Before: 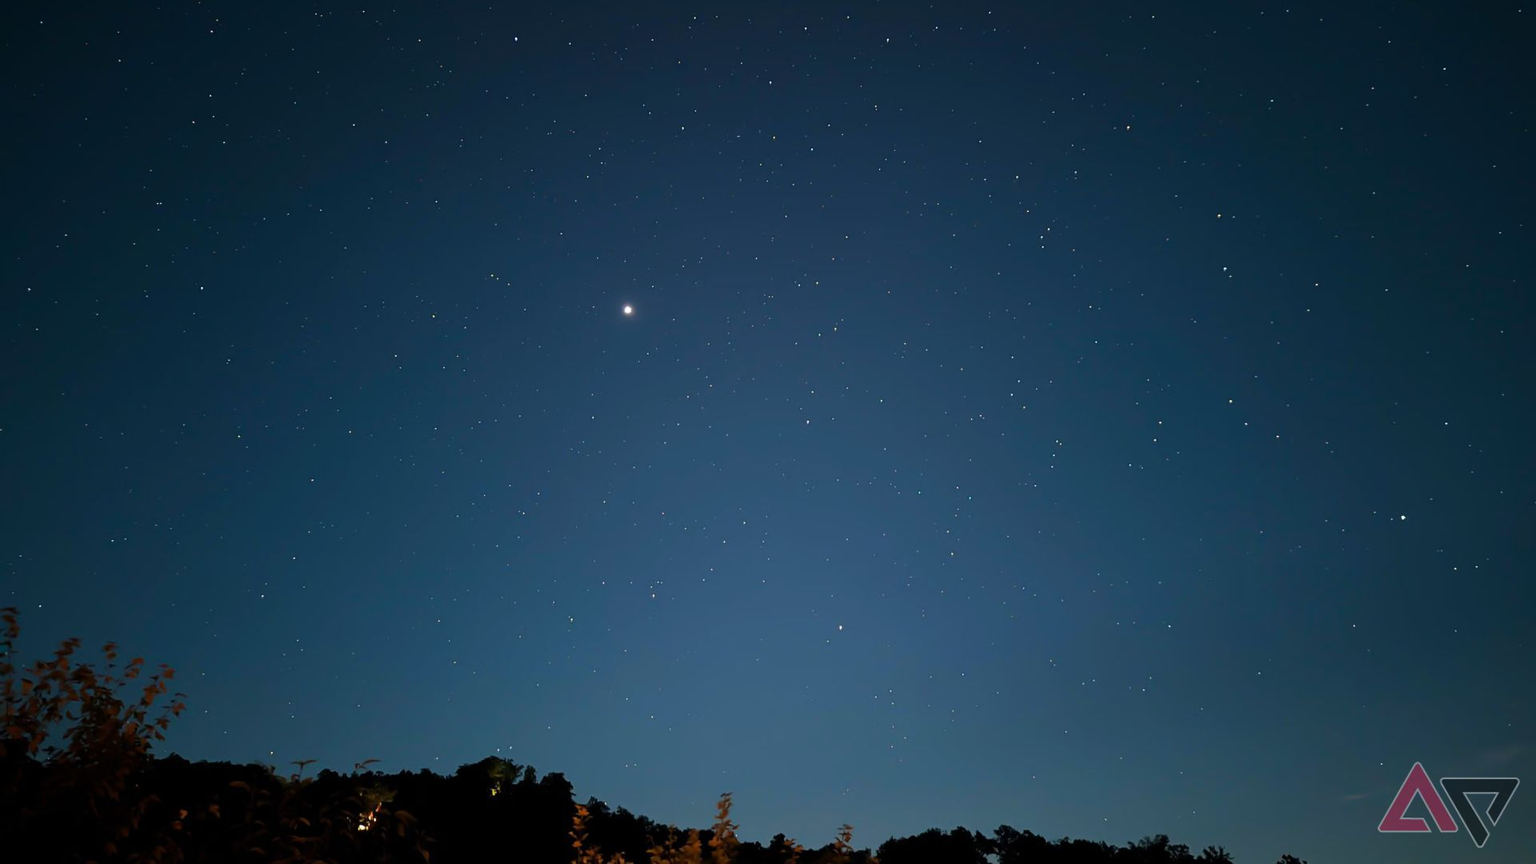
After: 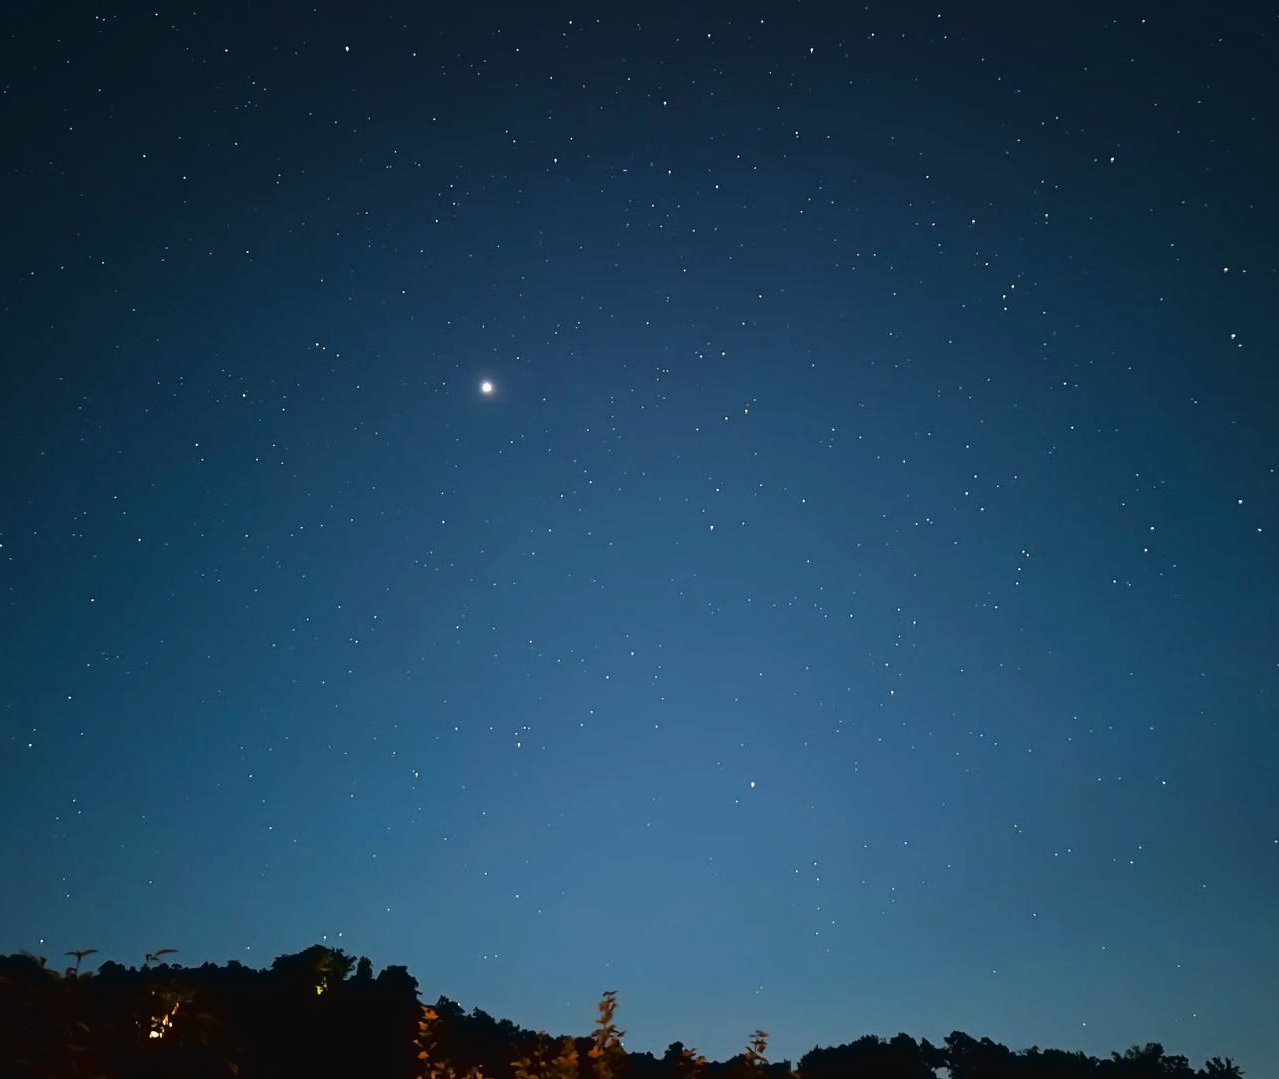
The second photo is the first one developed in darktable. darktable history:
tone curve: curves: ch0 [(0.003, 0.029) (0.037, 0.036) (0.149, 0.117) (0.297, 0.318) (0.422, 0.474) (0.531, 0.6) (0.743, 0.809) (0.889, 0.941) (1, 0.98)]; ch1 [(0, 0) (0.305, 0.325) (0.453, 0.437) (0.482, 0.479) (0.501, 0.5) (0.506, 0.503) (0.564, 0.578) (0.587, 0.625) (0.666, 0.727) (1, 1)]; ch2 [(0, 0) (0.323, 0.277) (0.408, 0.399) (0.45, 0.48) (0.499, 0.502) (0.512, 0.523) (0.57, 0.595) (0.653, 0.671) (0.768, 0.744) (1, 1)], color space Lab, linked channels, preserve colors none
crop and rotate: left 15.553%, right 17.802%
contrast equalizer: octaves 7, y [[0.5 ×6], [0.5 ×6], [0.5 ×6], [0 ×6], [0, 0, 0, 0.581, 0.011, 0]]
contrast brightness saturation: contrast 0.098, brightness 0.038, saturation 0.087
